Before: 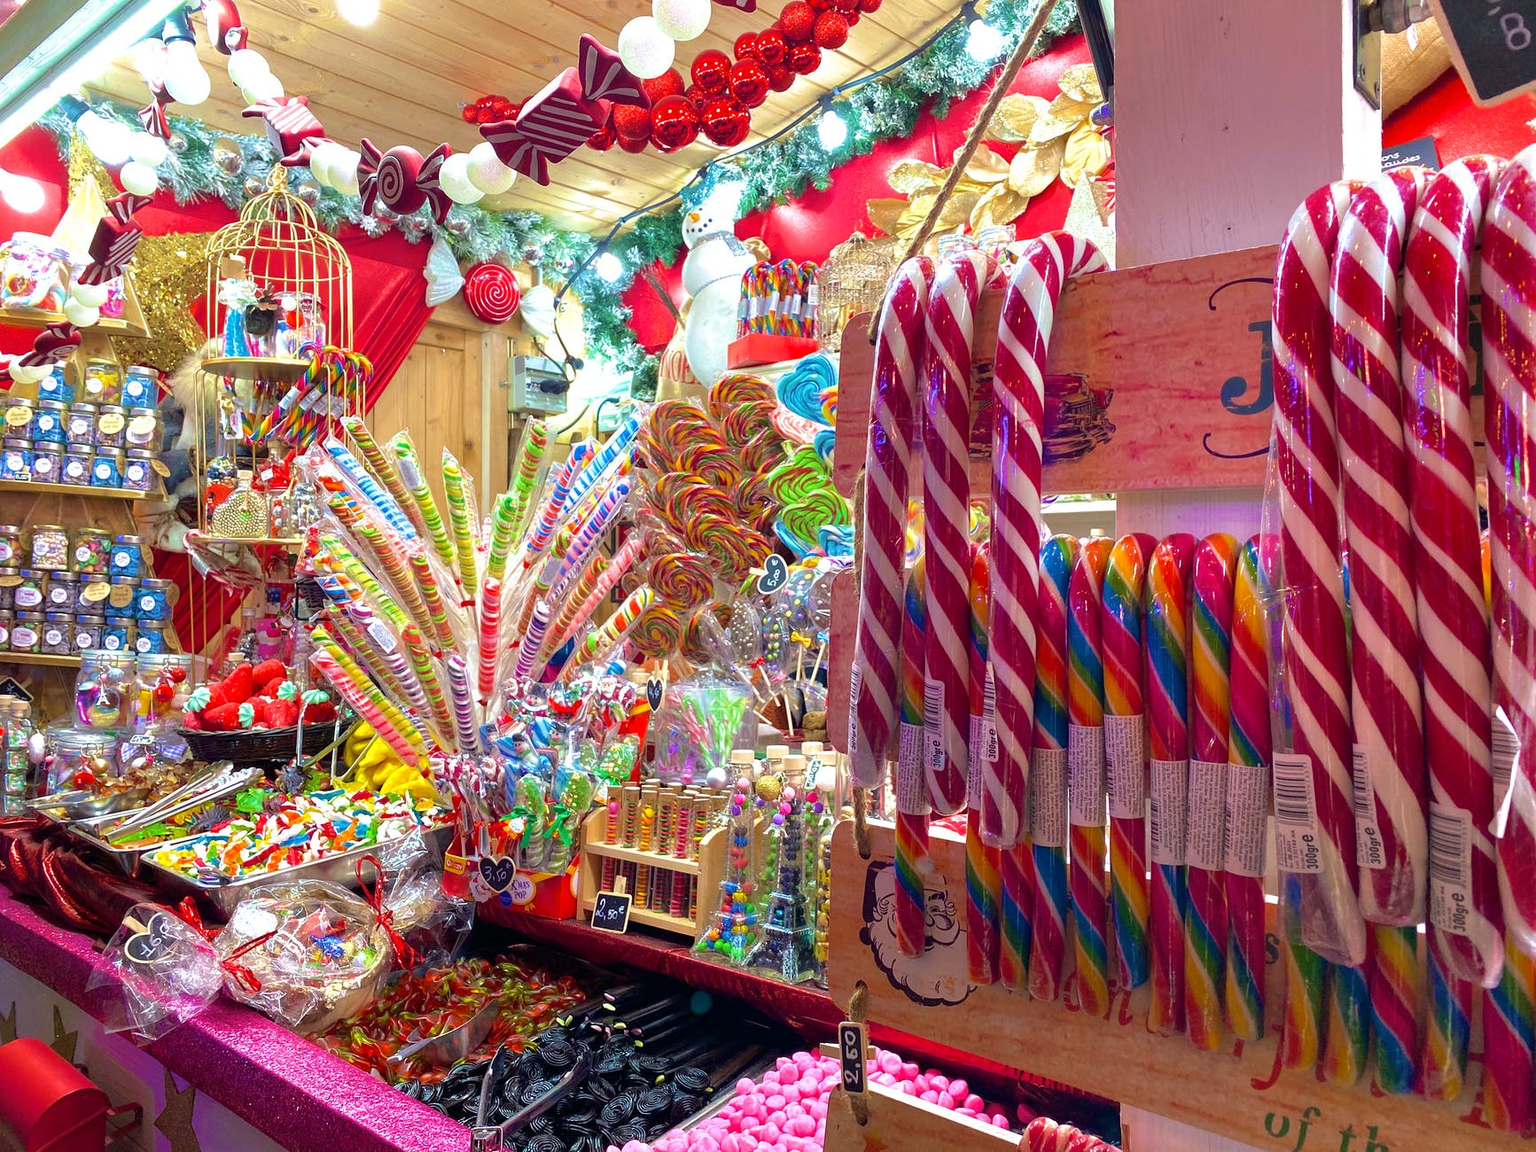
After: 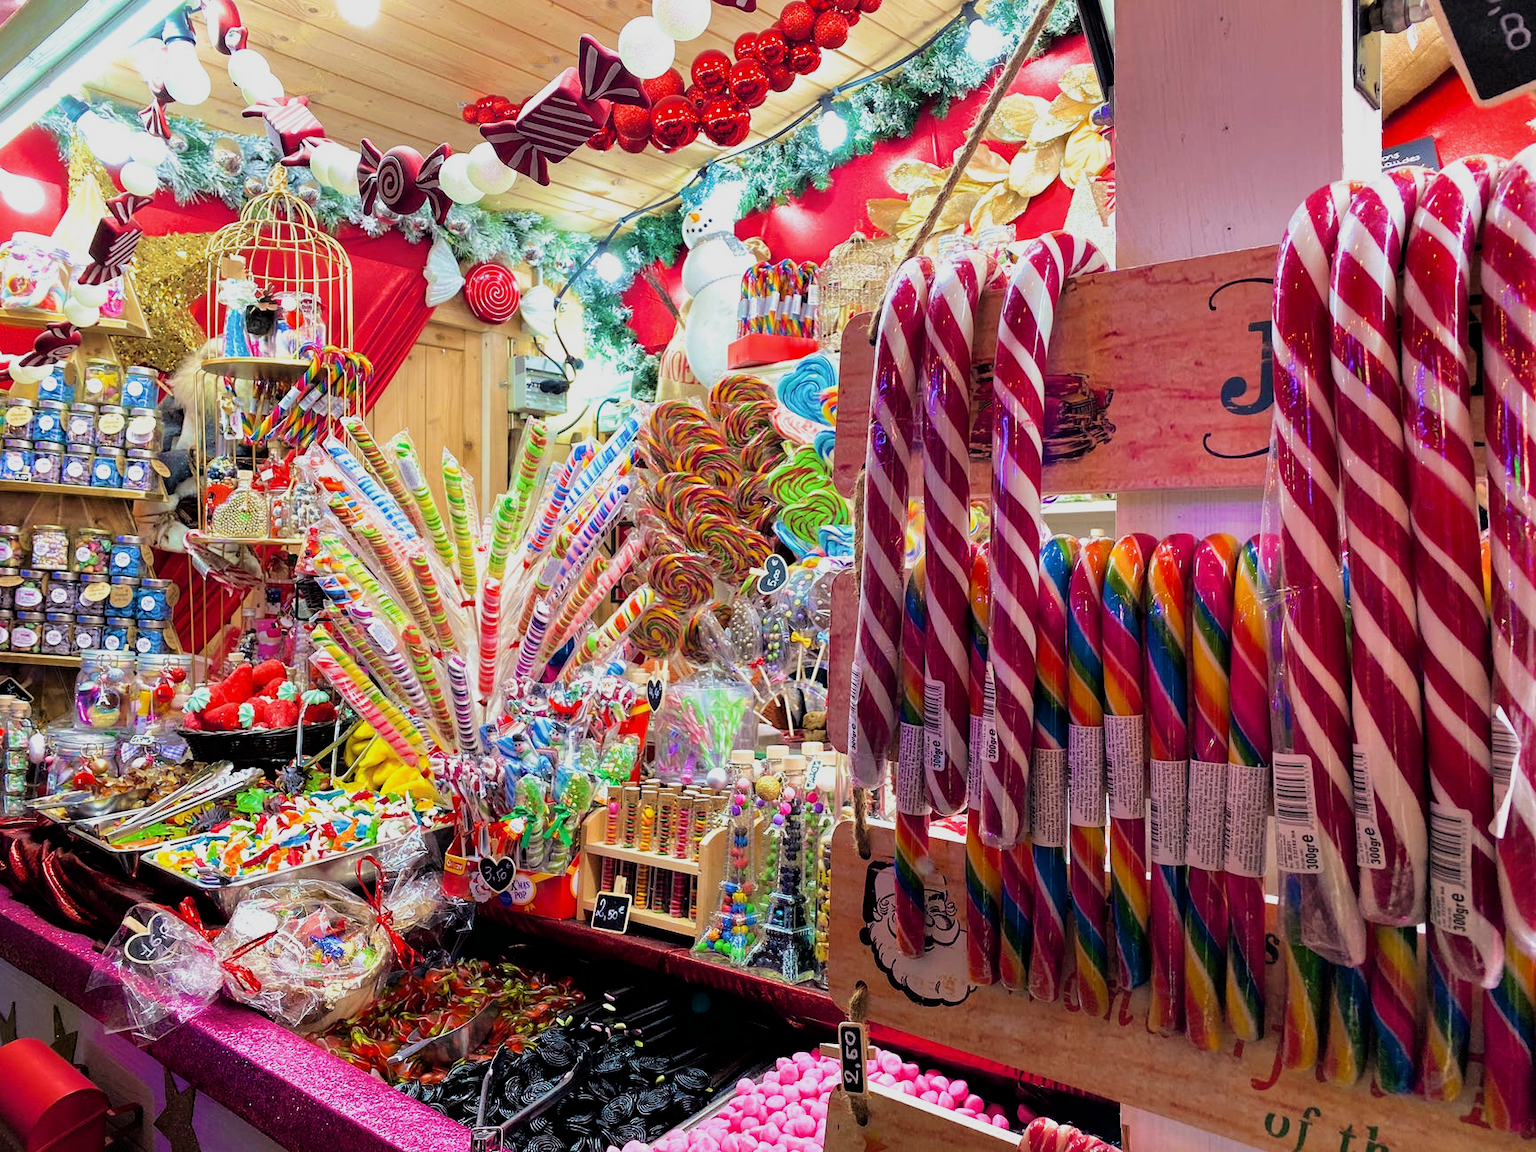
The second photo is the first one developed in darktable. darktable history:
filmic rgb: black relative exposure -5.04 EV, white relative exposure 3.97 EV, hardness 2.88, contrast 1.299, highlights saturation mix -30.35%
exposure: exposure 0.02 EV, compensate highlight preservation false
